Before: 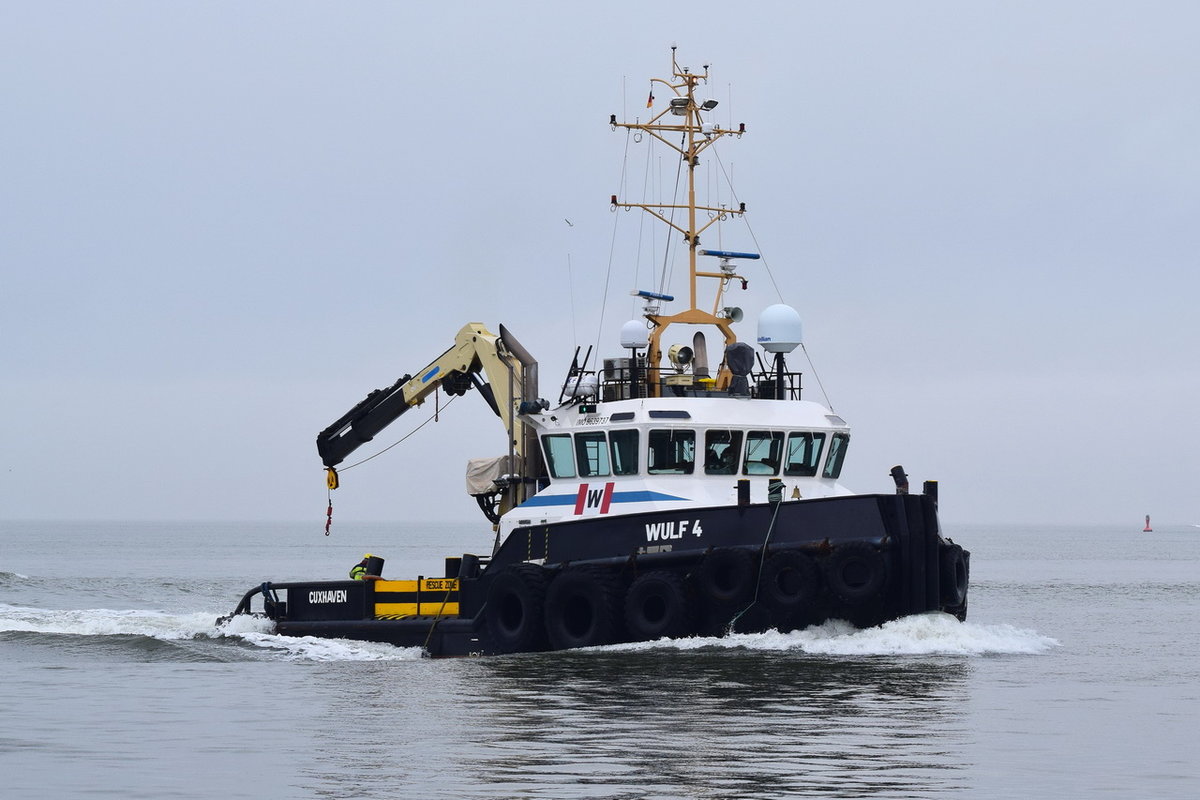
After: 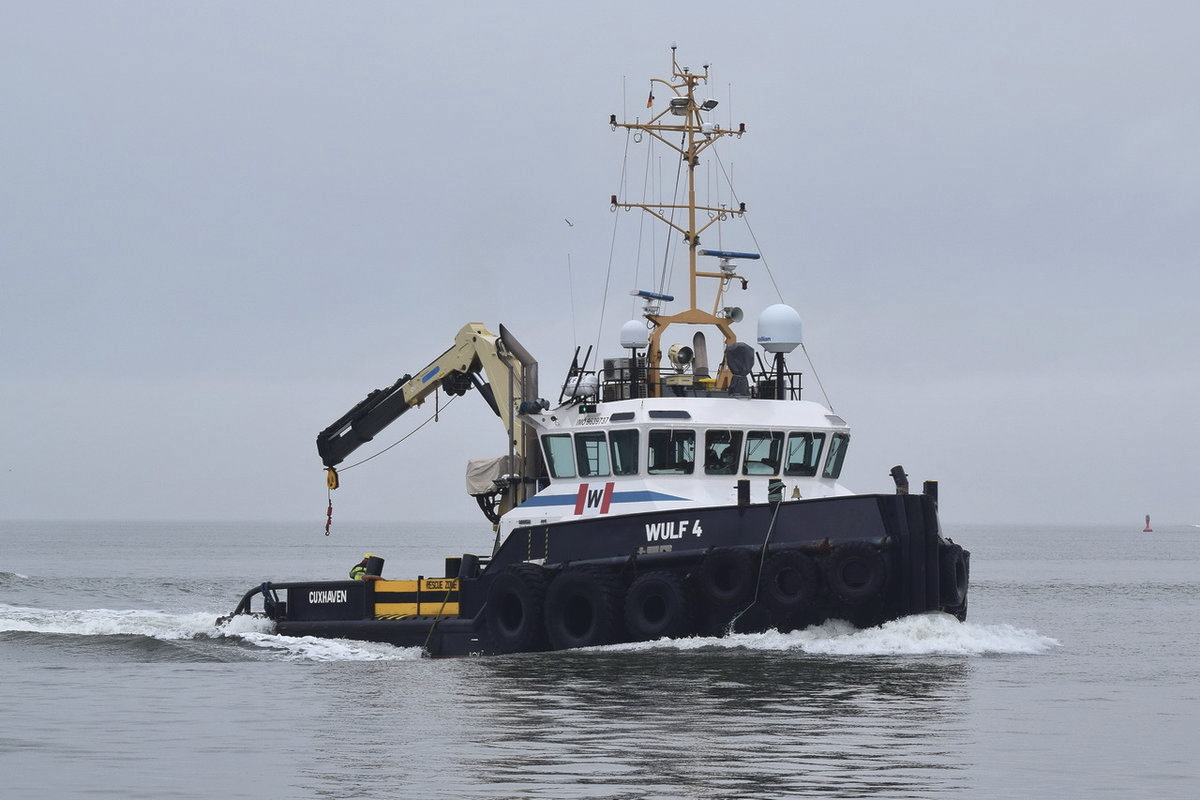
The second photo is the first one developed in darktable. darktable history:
exposure: black level correction -0.004, exposure 0.047 EV, compensate highlight preservation false
shadows and highlights: on, module defaults
contrast brightness saturation: contrast 0.097, saturation -0.302
